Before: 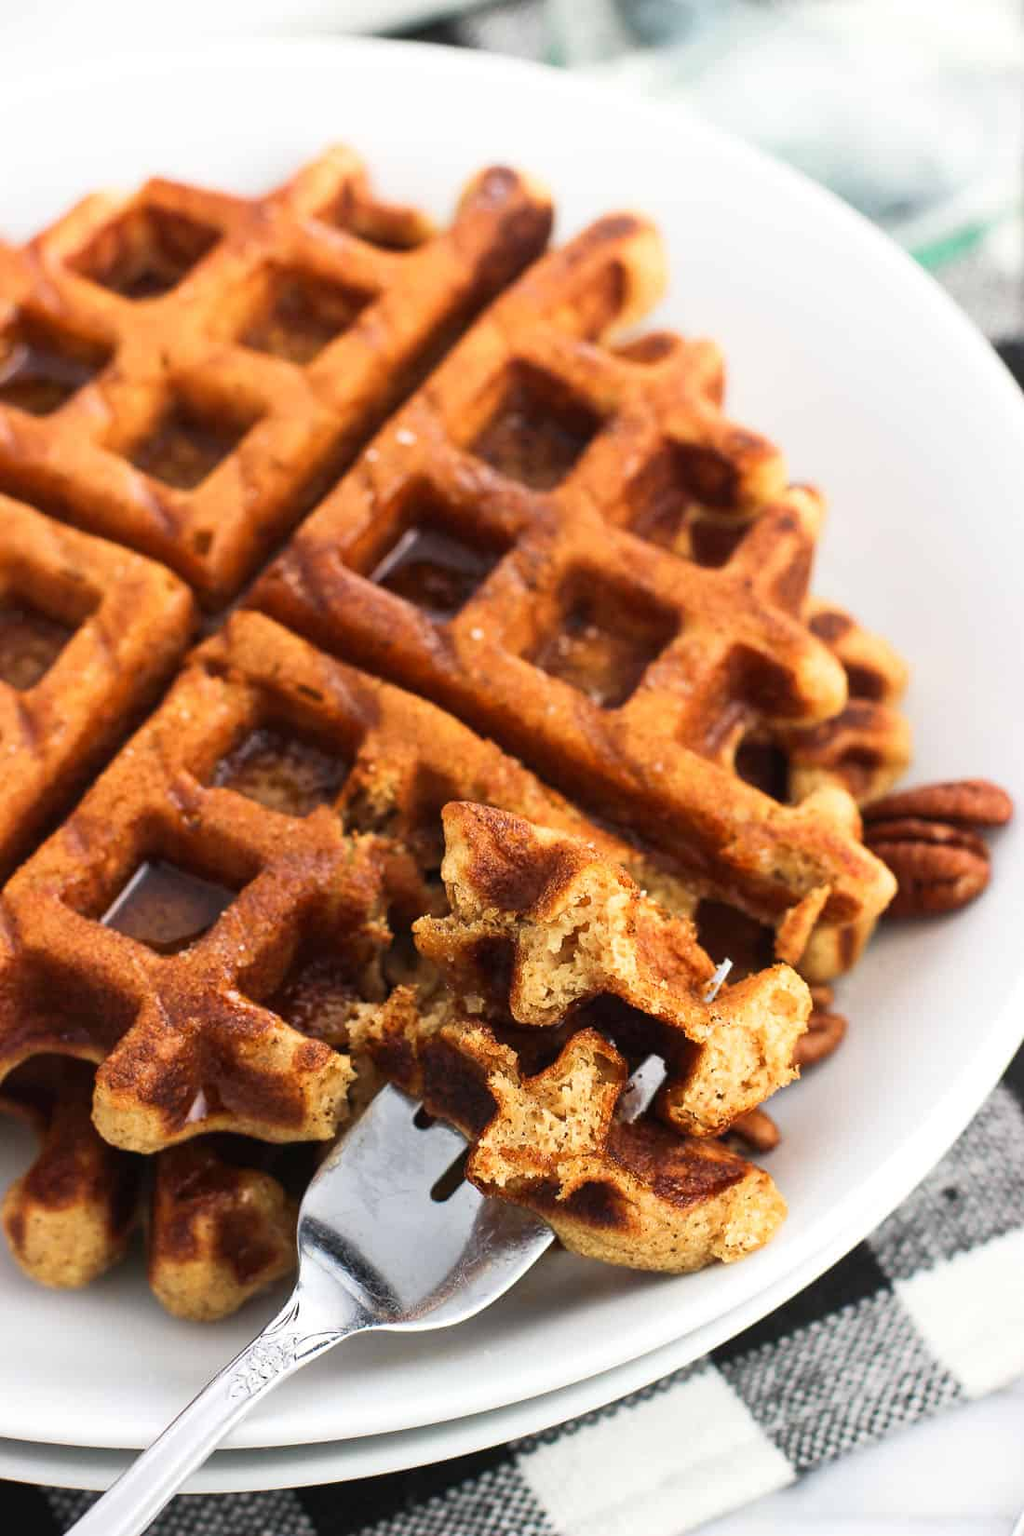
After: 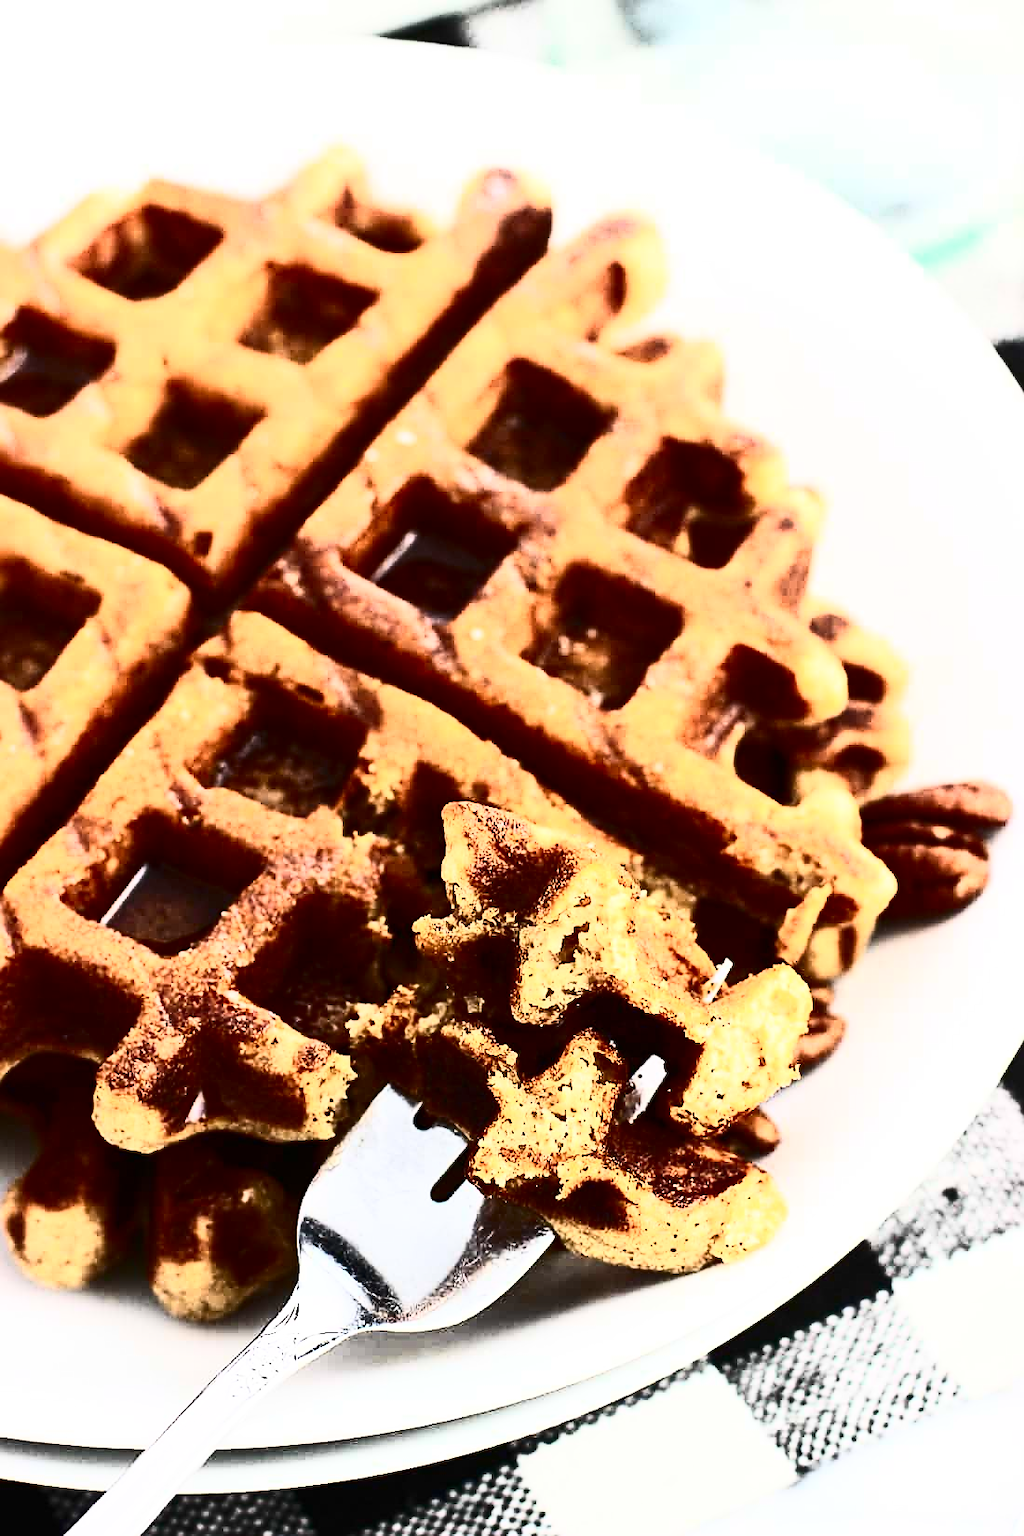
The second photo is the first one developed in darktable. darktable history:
sharpen: on, module defaults
tone equalizer: on, module defaults
contrast brightness saturation: contrast 0.945, brightness 0.194
local contrast: mode bilateral grid, contrast 14, coarseness 37, detail 106%, midtone range 0.2
